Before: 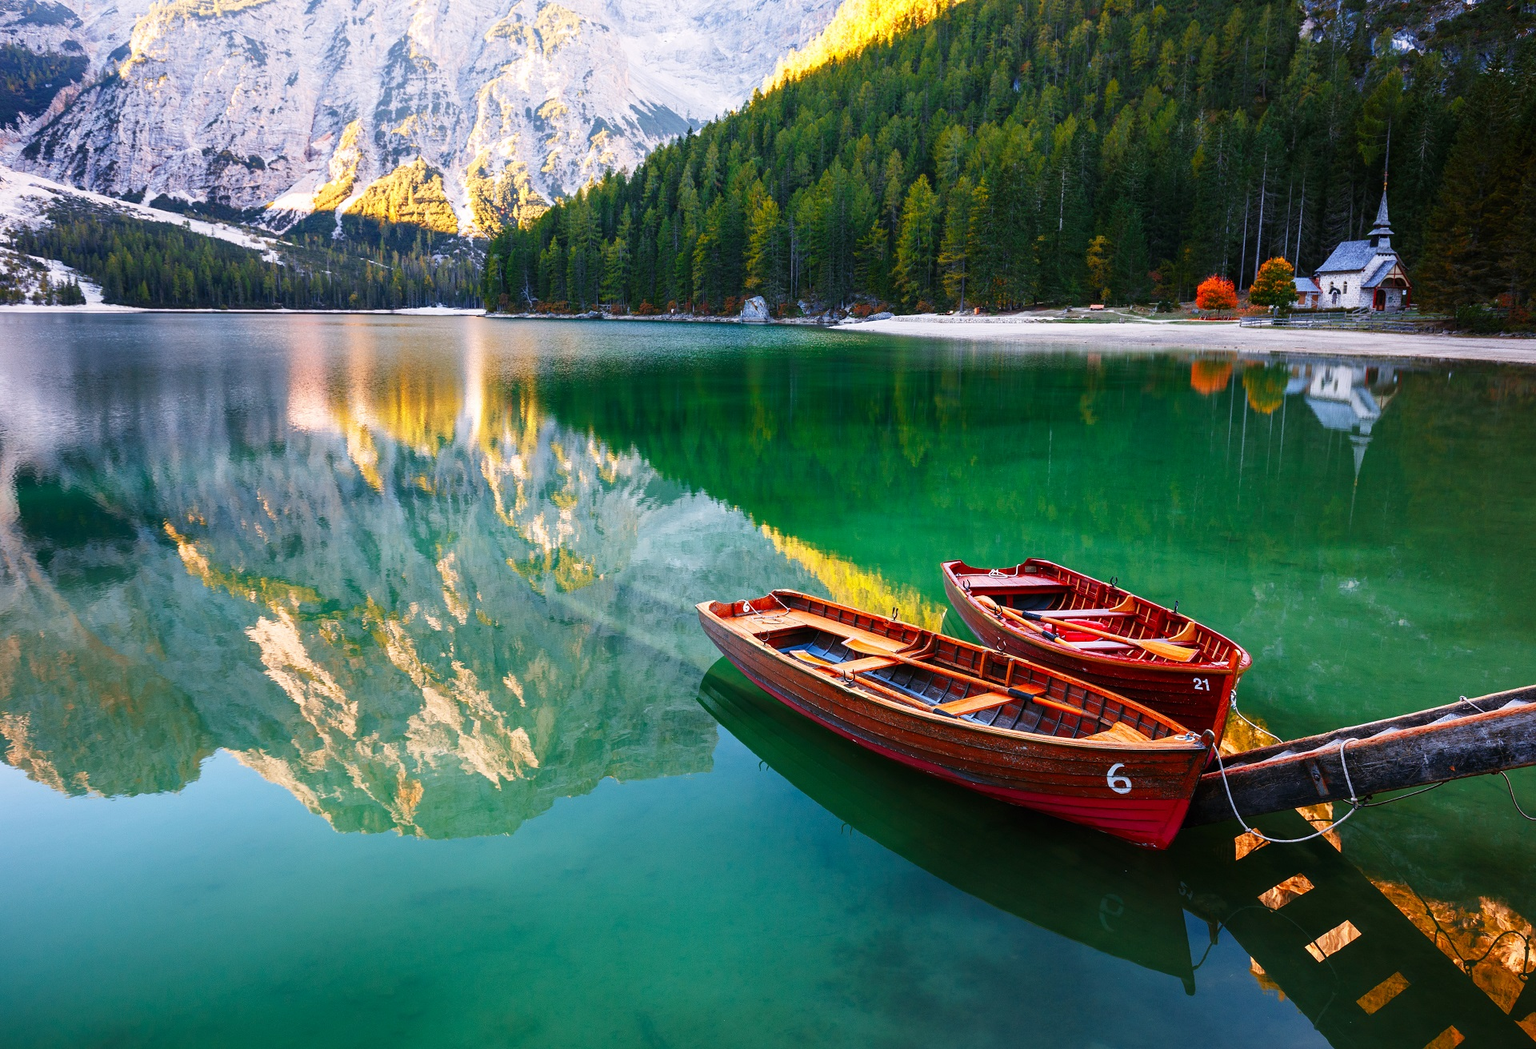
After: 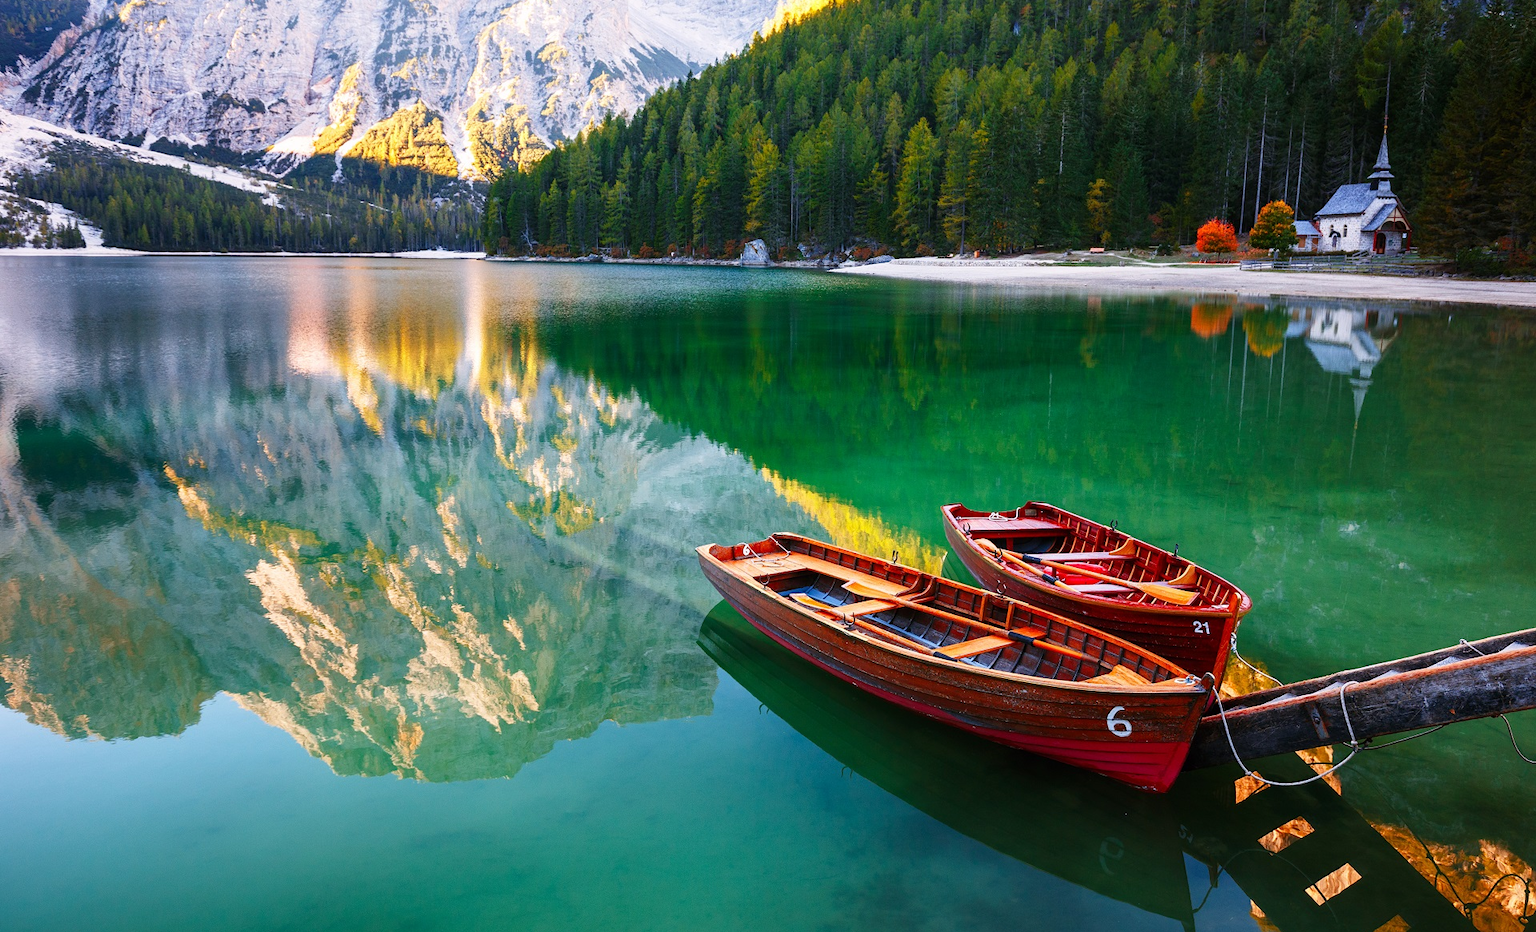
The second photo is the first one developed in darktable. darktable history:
crop and rotate: top 5.483%, bottom 5.633%
